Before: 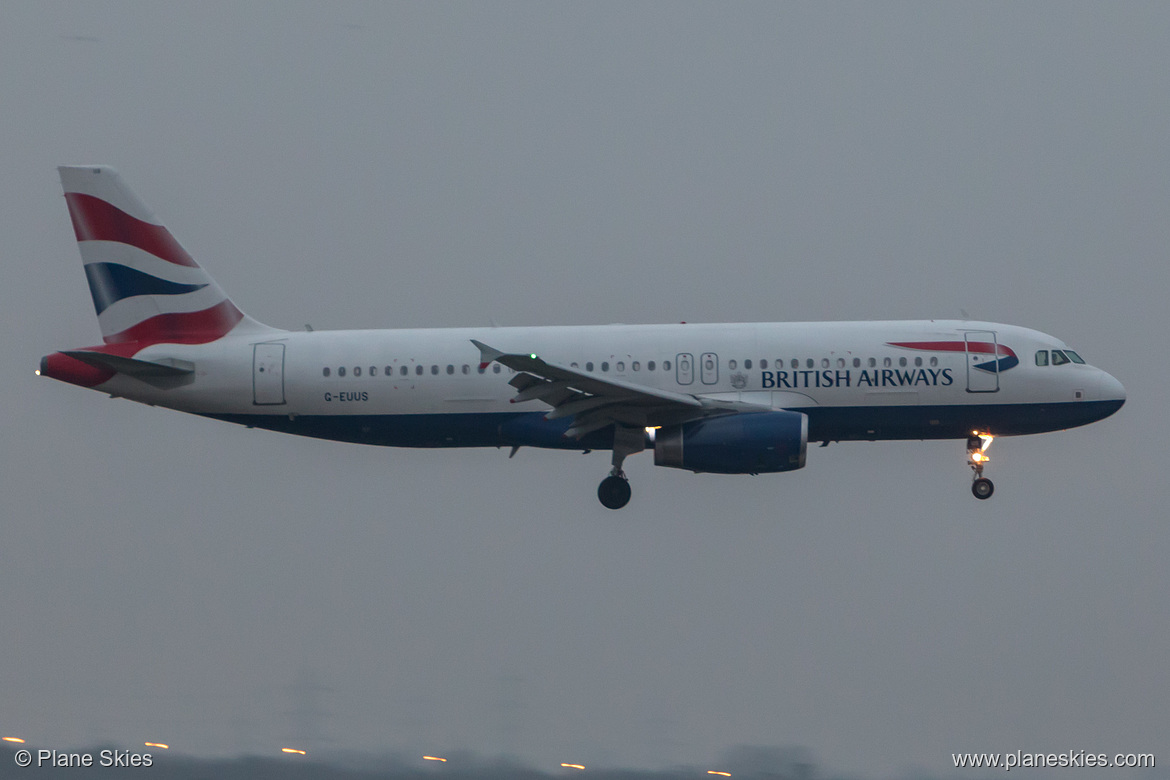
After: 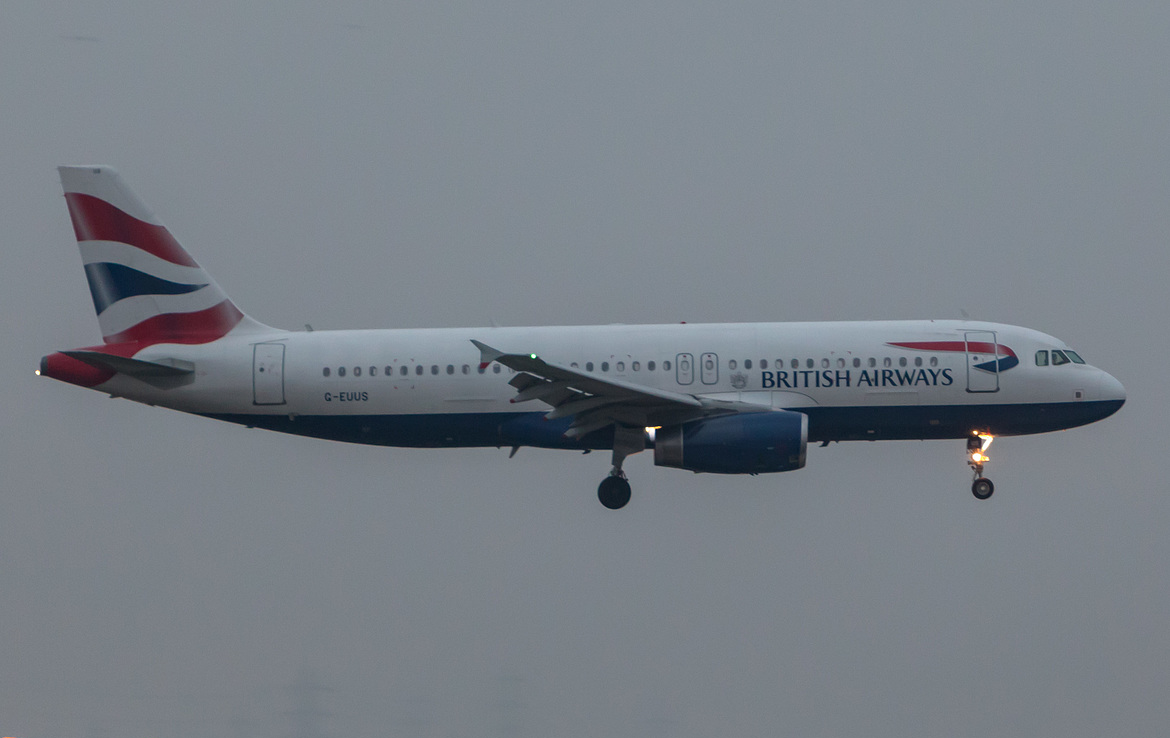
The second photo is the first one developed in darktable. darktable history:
crop and rotate: top 0.002%, bottom 5.296%
